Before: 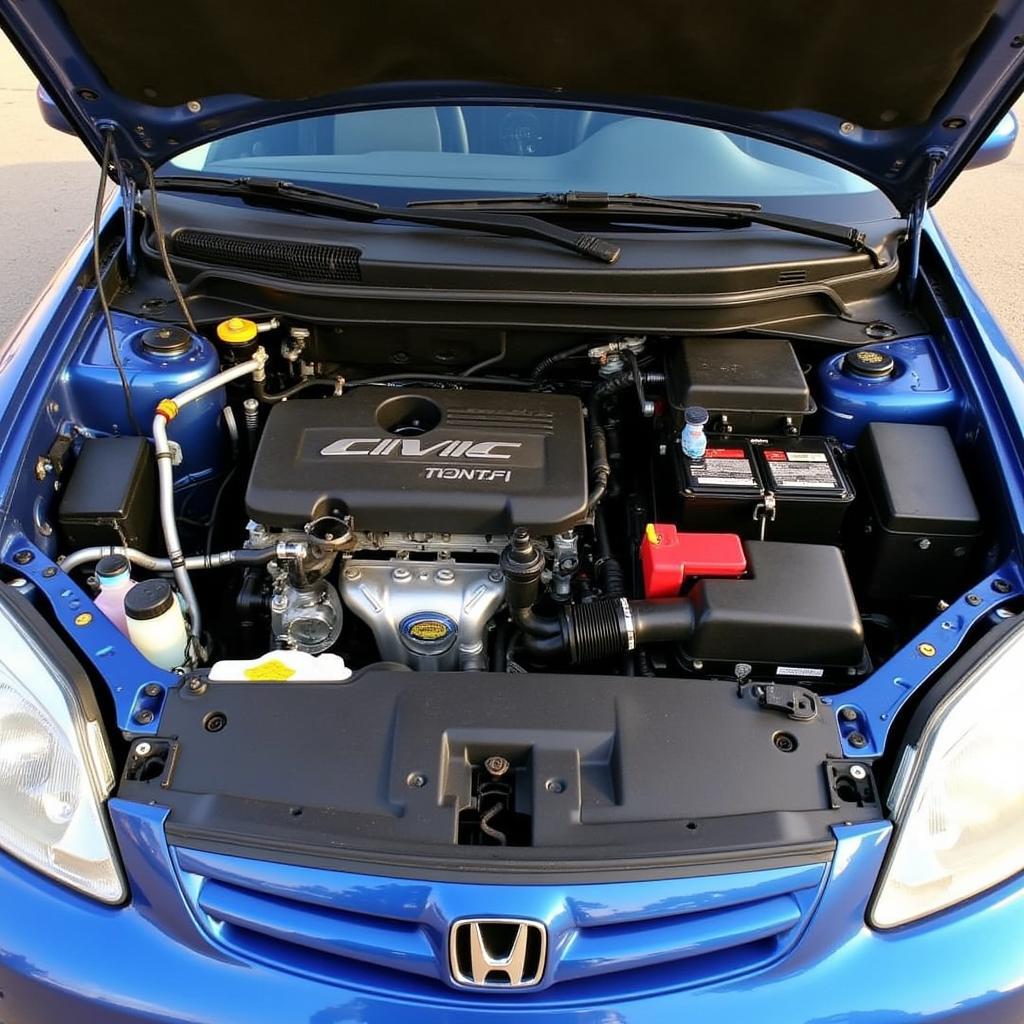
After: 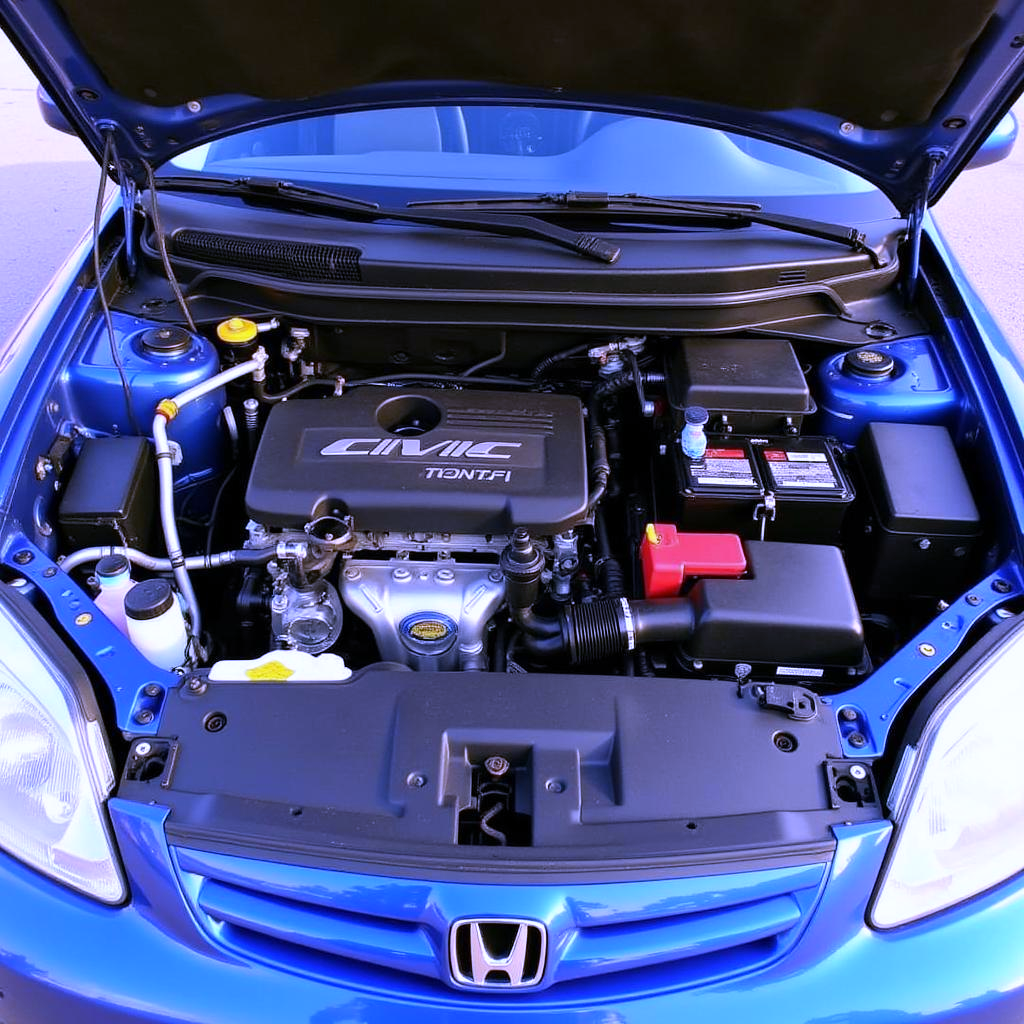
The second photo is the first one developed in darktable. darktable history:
white balance: red 0.98, blue 1.61
exposure: exposure -0.01 EV, compensate highlight preservation false
